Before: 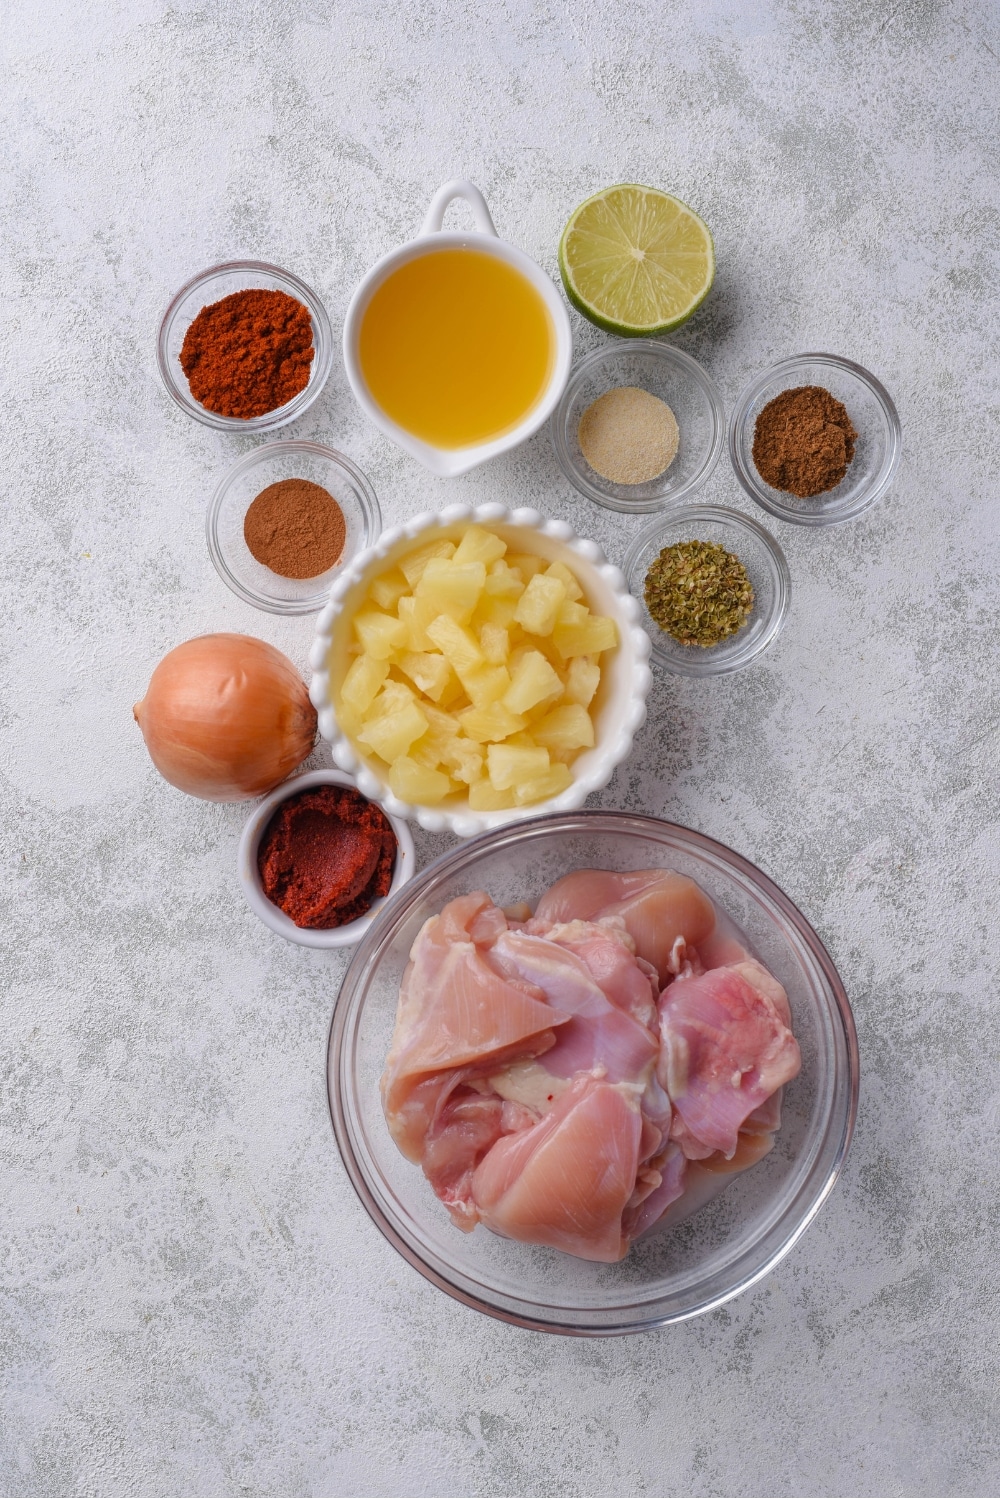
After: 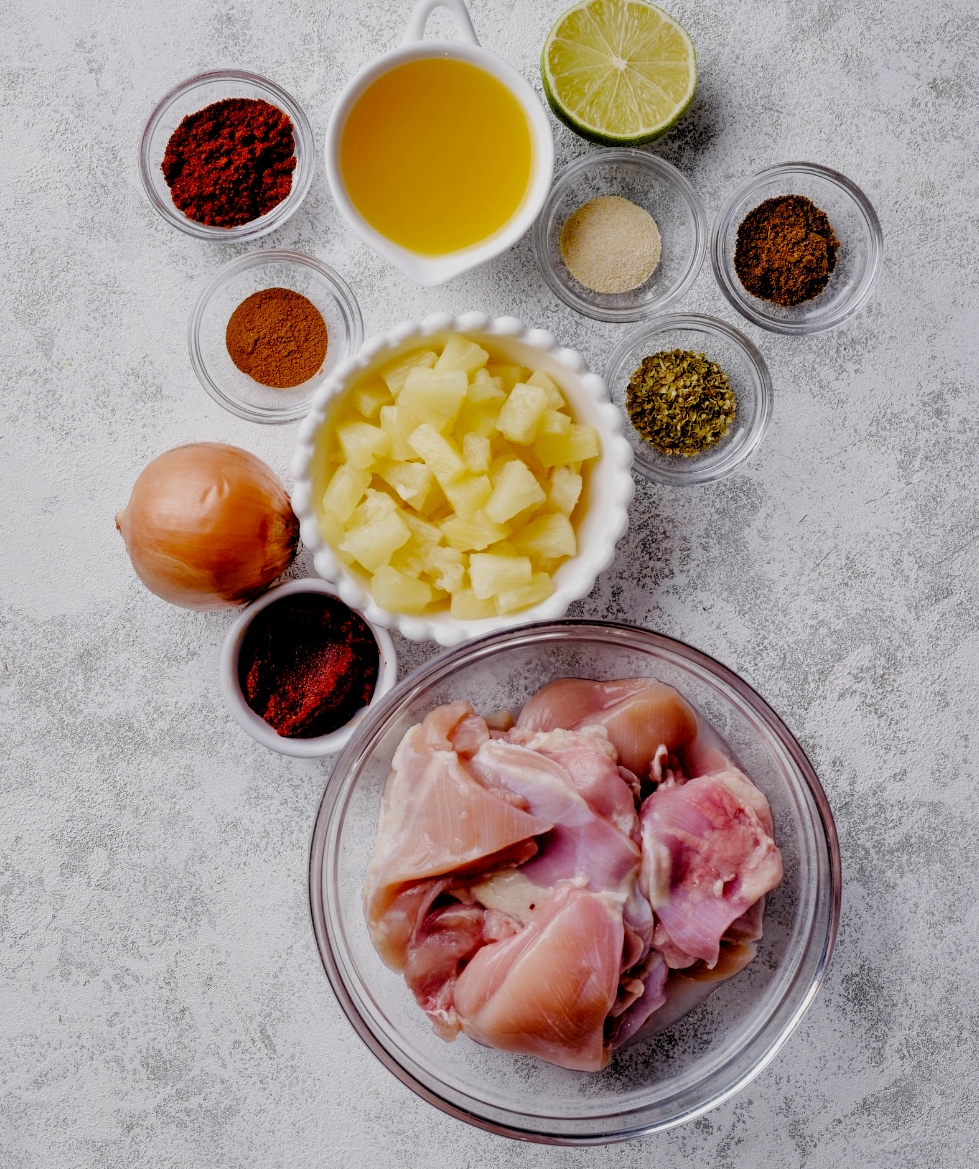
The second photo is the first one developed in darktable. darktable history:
crop and rotate: left 1.814%, top 12.818%, right 0.25%, bottom 9.225%
local contrast: mode bilateral grid, contrast 20, coarseness 50, detail 150%, midtone range 0.2
filmic rgb: black relative exposure -2.85 EV, white relative exposure 4.56 EV, hardness 1.77, contrast 1.25, preserve chrominance no, color science v5 (2021)
